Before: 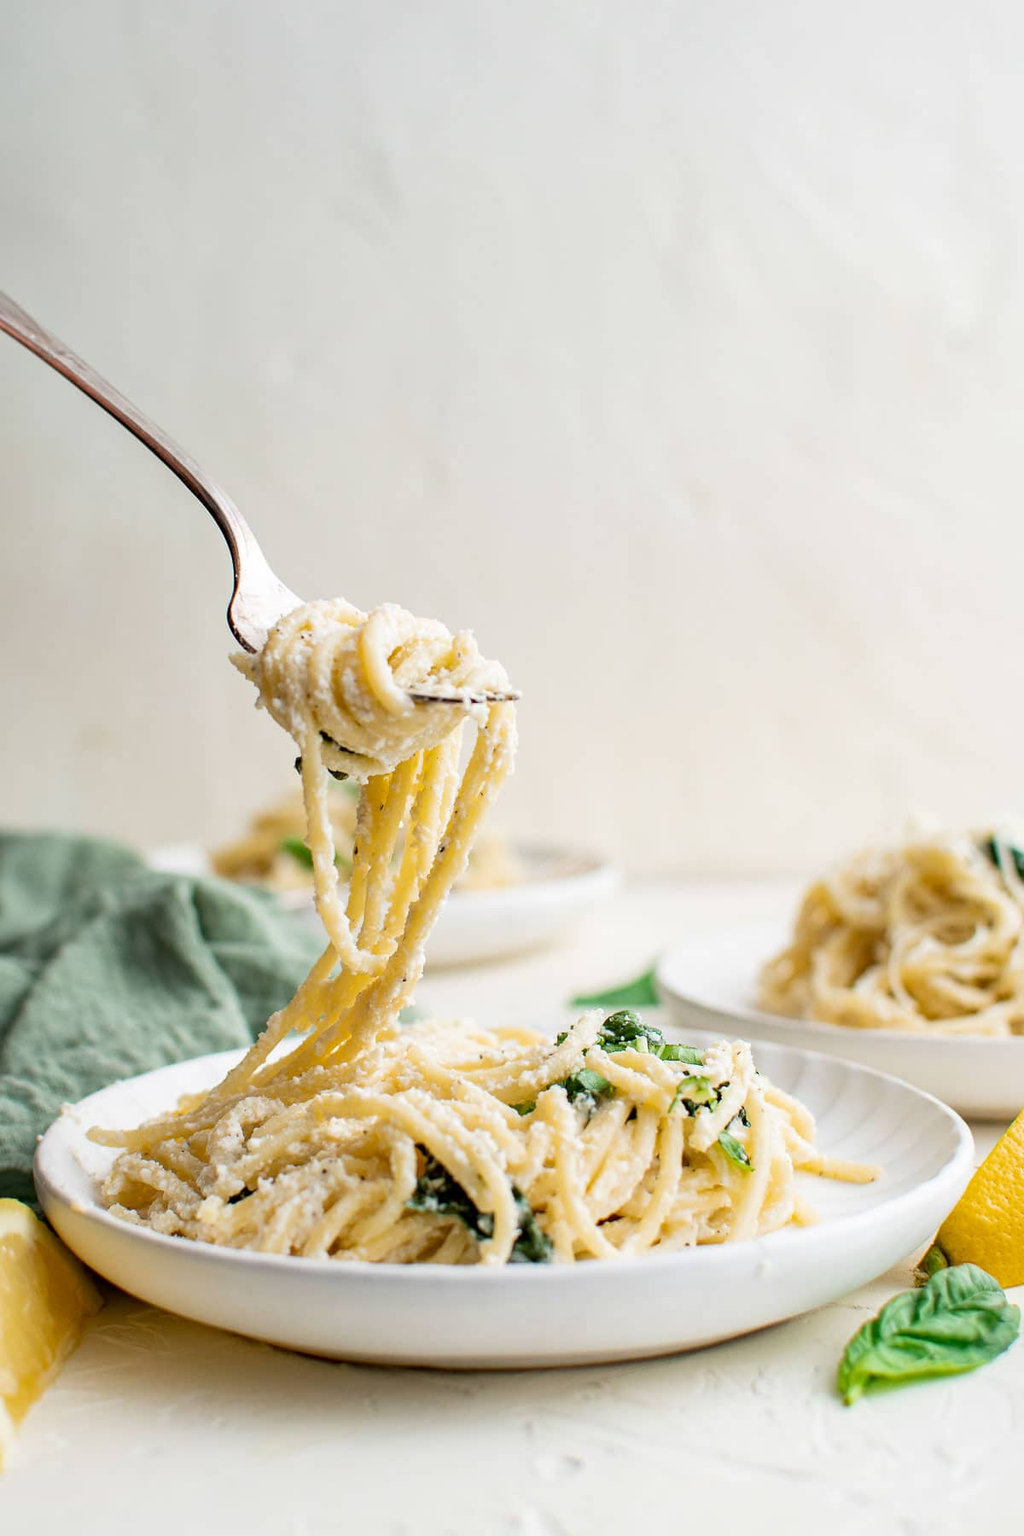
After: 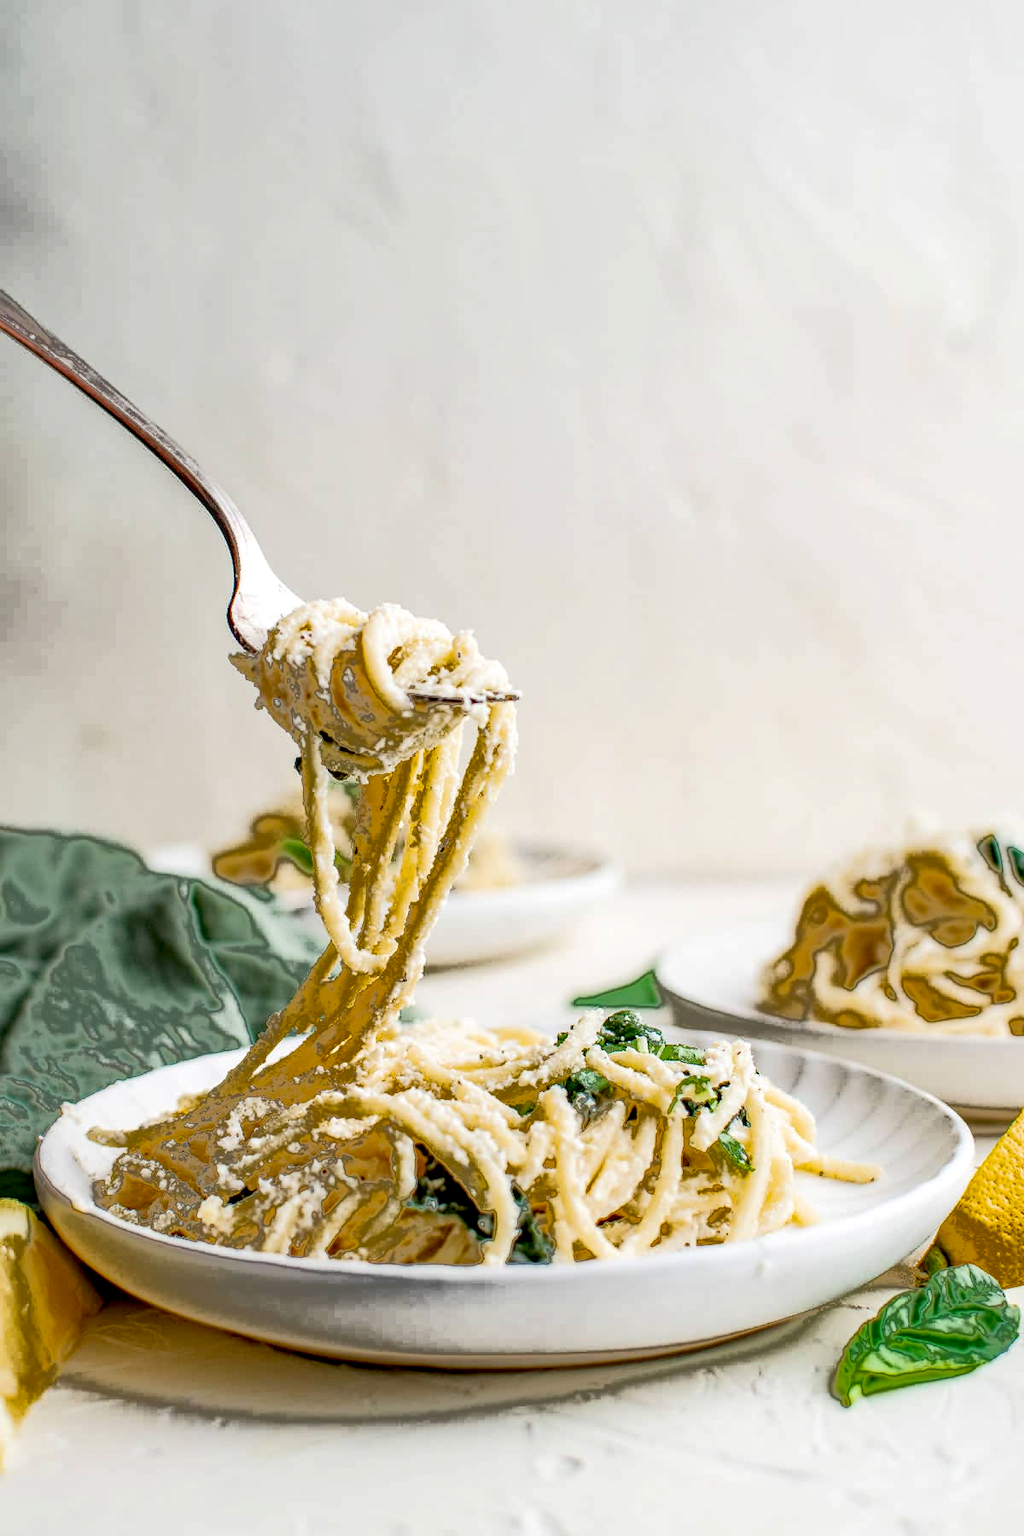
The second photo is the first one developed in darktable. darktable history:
haze removal: compatibility mode true, adaptive false
exposure: black level correction 0.01, exposure 0.014 EV, compensate highlight preservation false
local contrast: on, module defaults
fill light: exposure -0.73 EV, center 0.69, width 2.2
